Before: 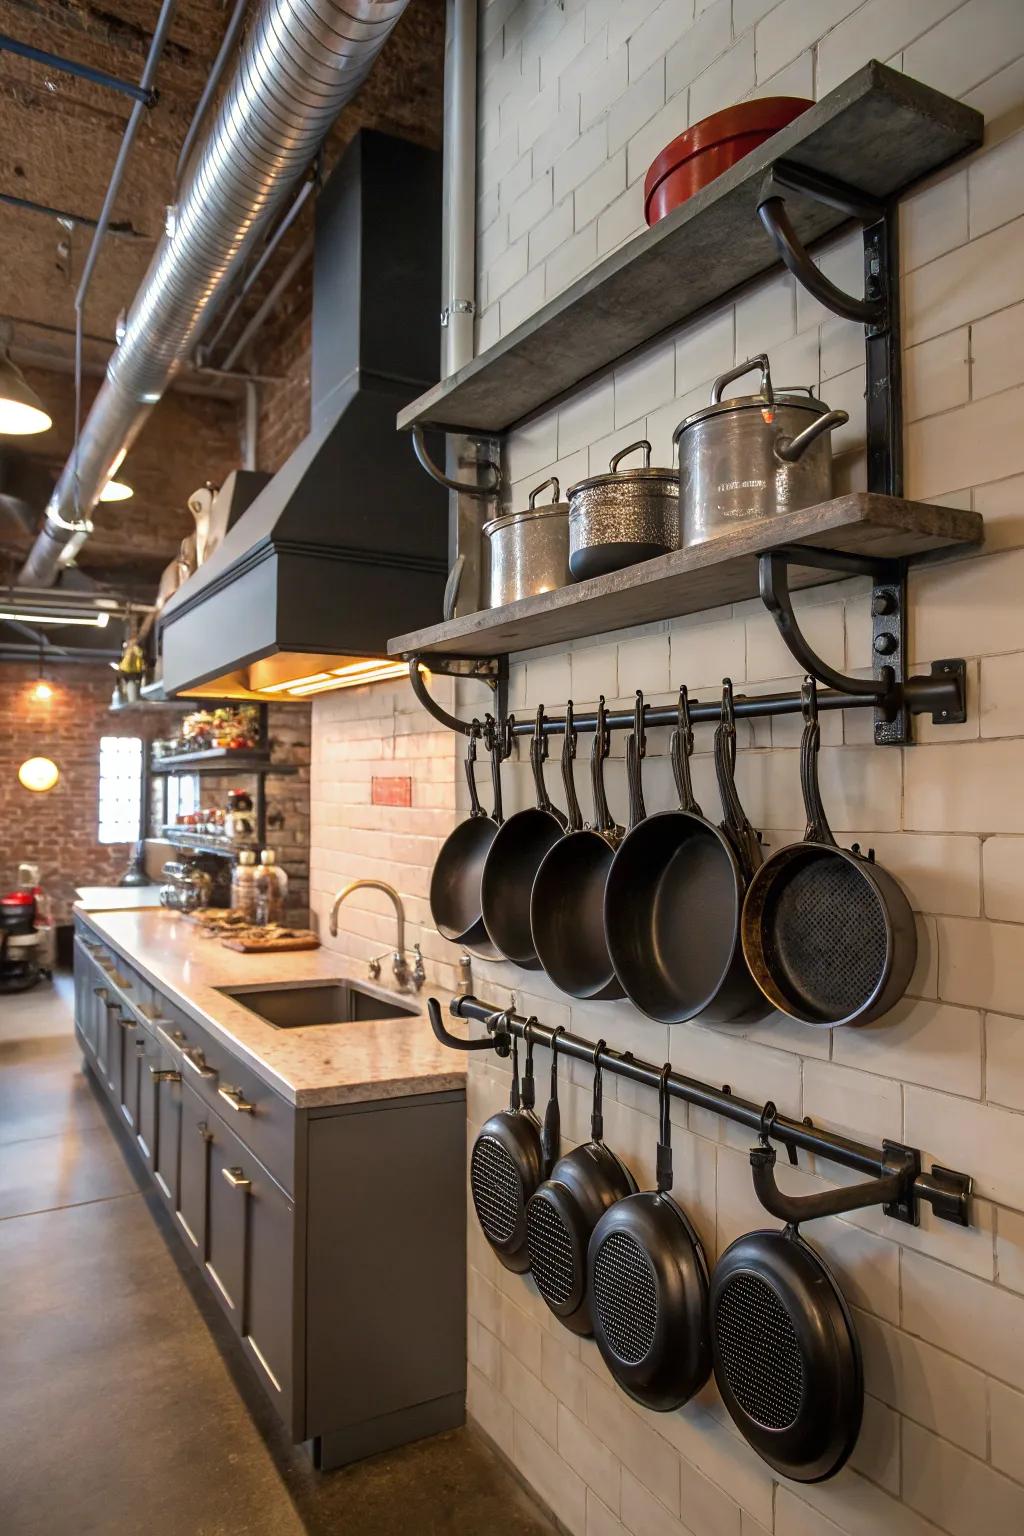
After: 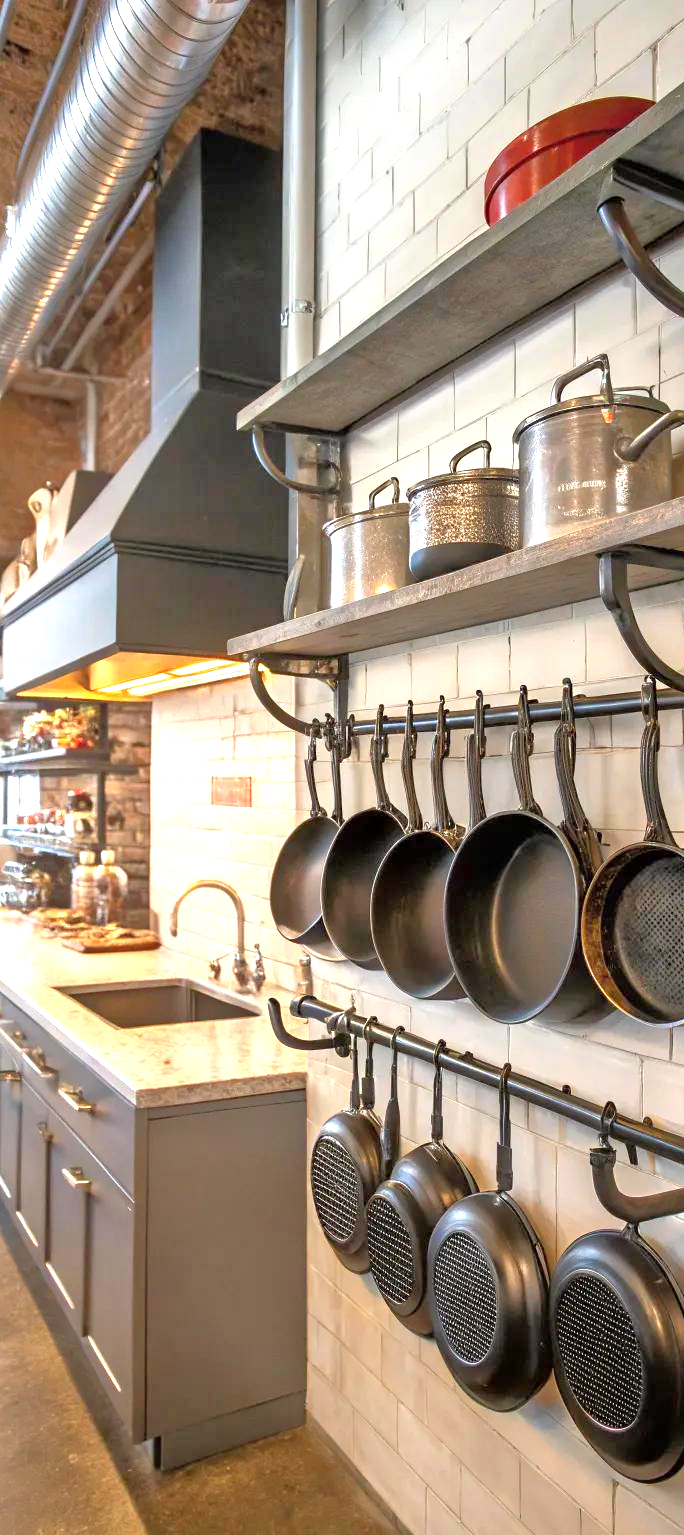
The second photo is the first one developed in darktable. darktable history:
exposure: exposure 1 EV, compensate highlight preservation false
crop and rotate: left 15.718%, right 17.445%
tone equalizer: -7 EV 0.153 EV, -6 EV 0.63 EV, -5 EV 1.16 EV, -4 EV 1.32 EV, -3 EV 1.16 EV, -2 EV 0.6 EV, -1 EV 0.159 EV
